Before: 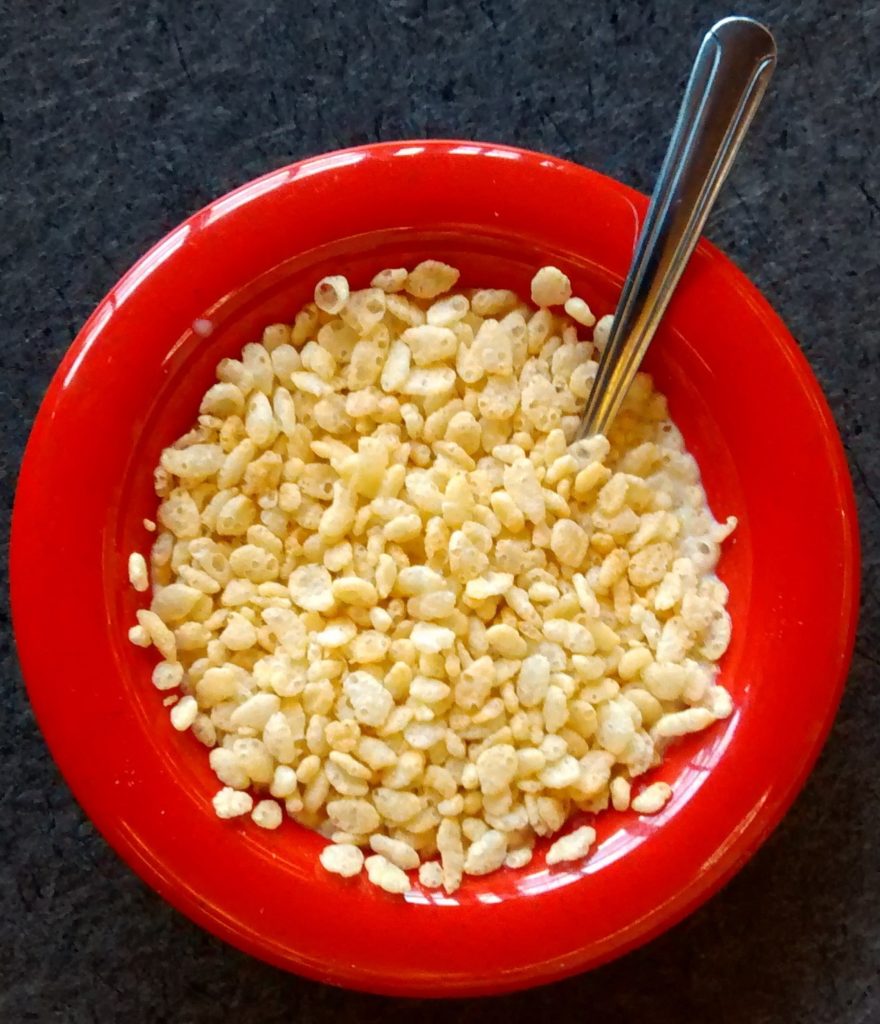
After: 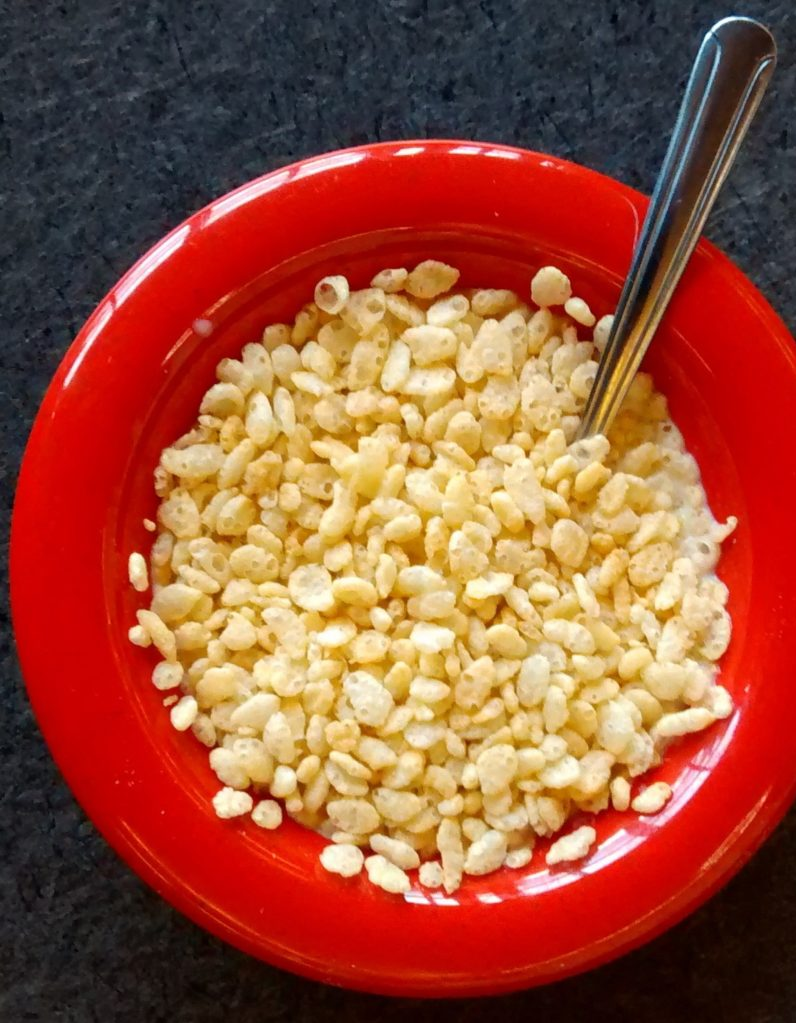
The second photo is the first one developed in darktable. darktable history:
white balance: red 1, blue 1
crop: right 9.509%, bottom 0.031%
